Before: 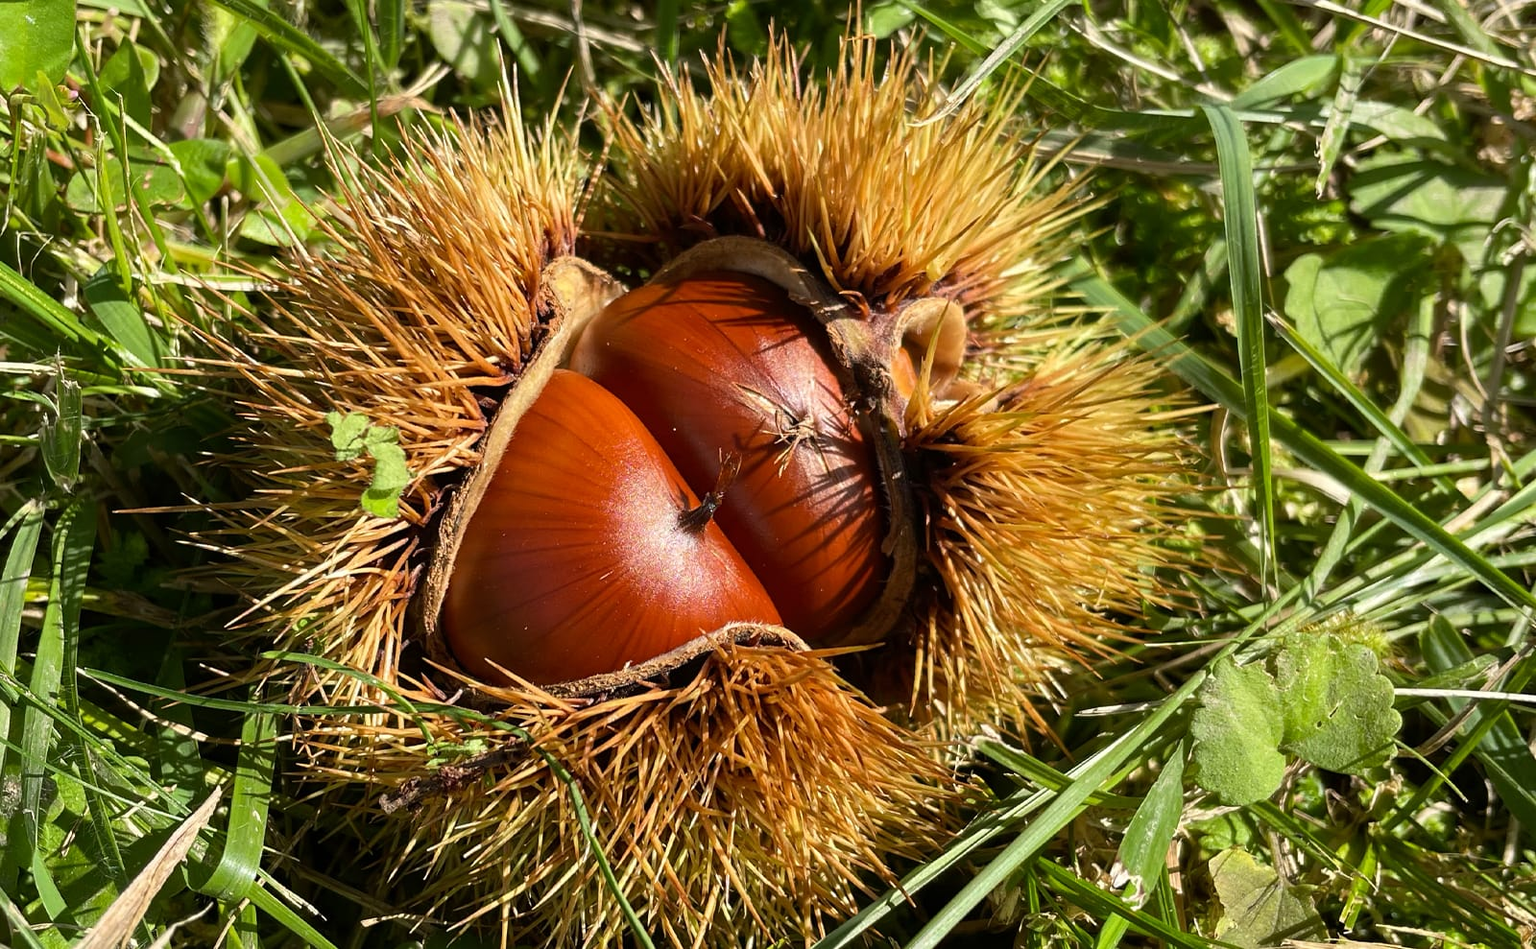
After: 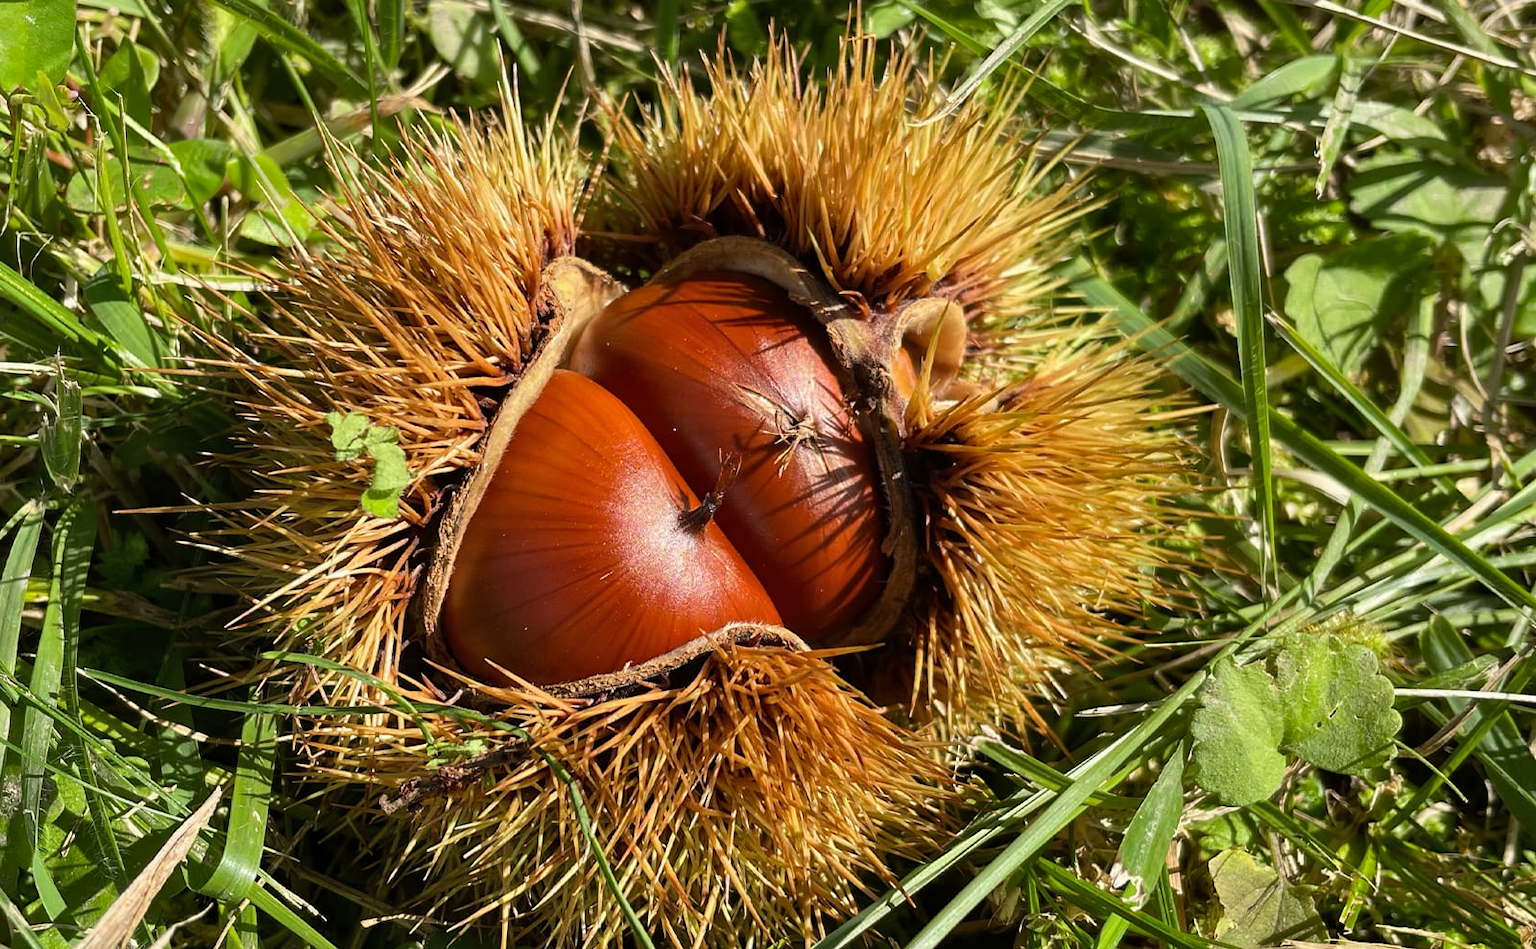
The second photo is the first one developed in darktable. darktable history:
exposure: compensate highlight preservation false
shadows and highlights: shadows 43.54, white point adjustment -1.38, soften with gaussian
